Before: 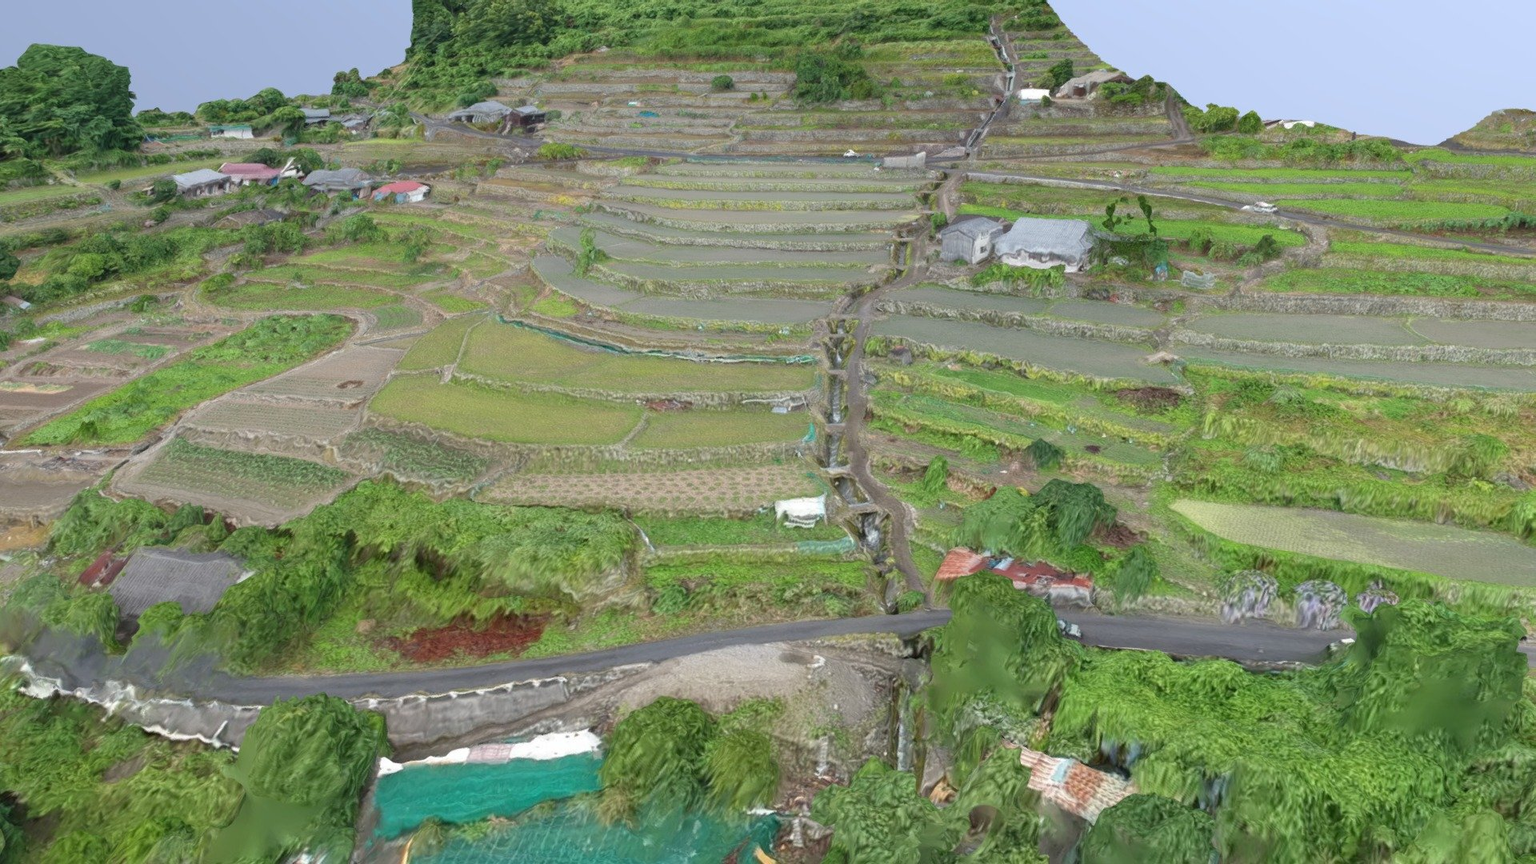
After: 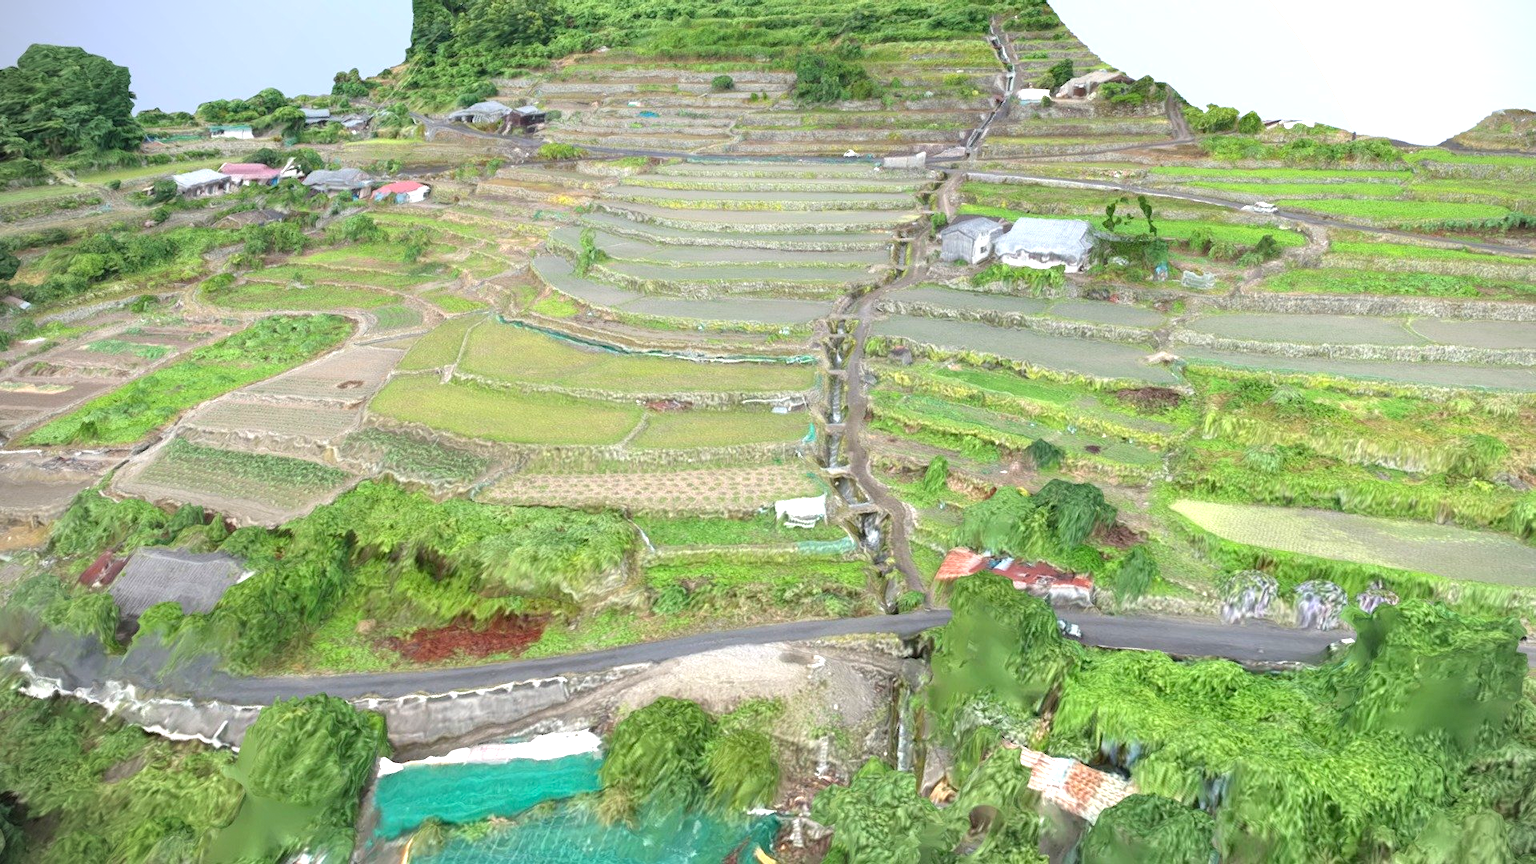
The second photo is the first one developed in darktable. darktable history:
levels: levels [0, 0.394, 0.787]
vignetting: fall-off radius 61.14%, center (0.036, -0.09), dithering 8-bit output, unbound false
